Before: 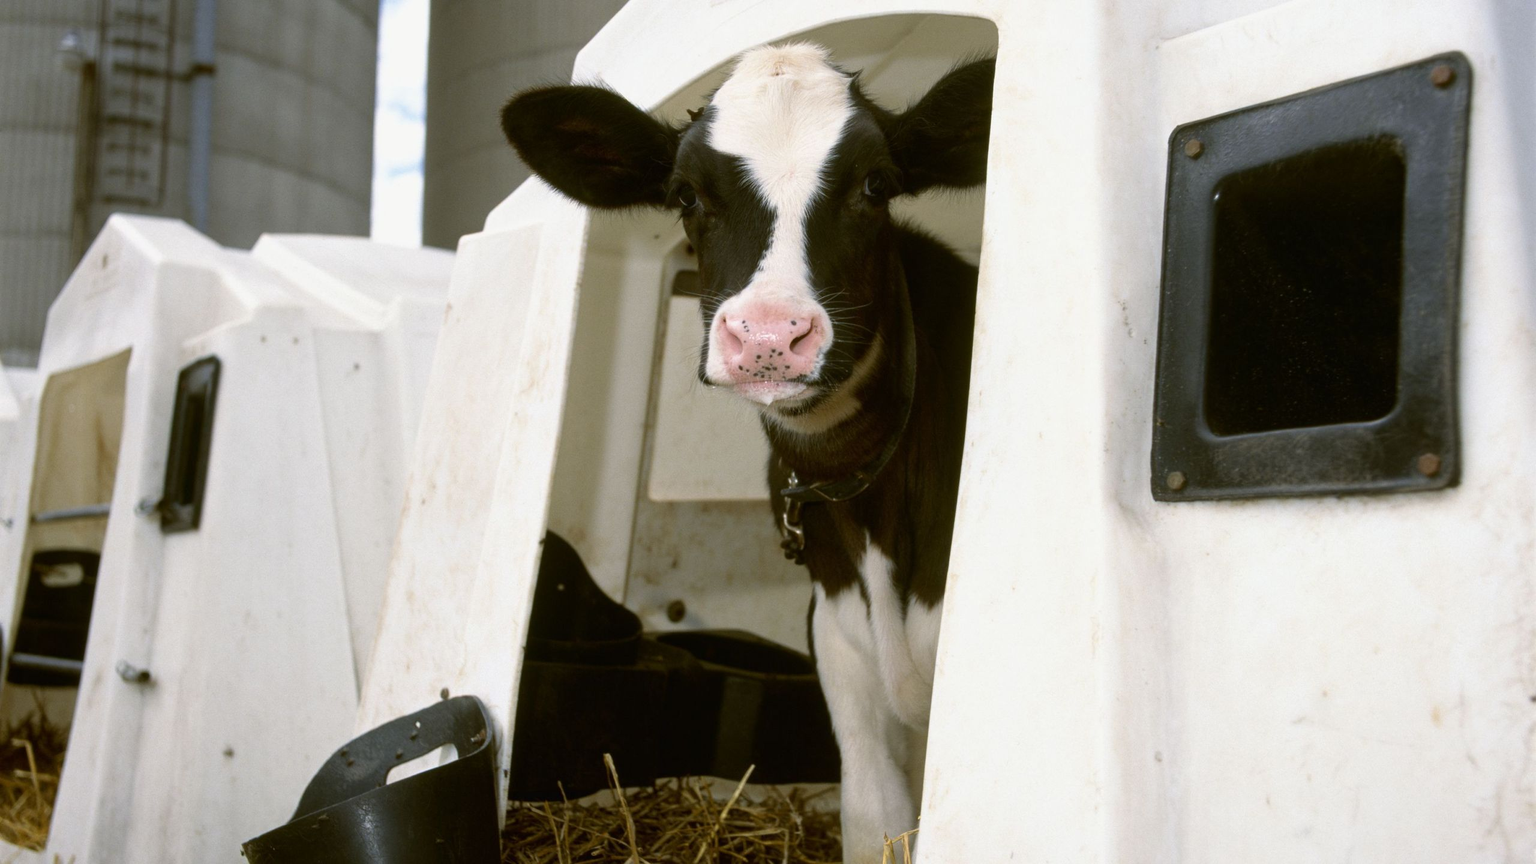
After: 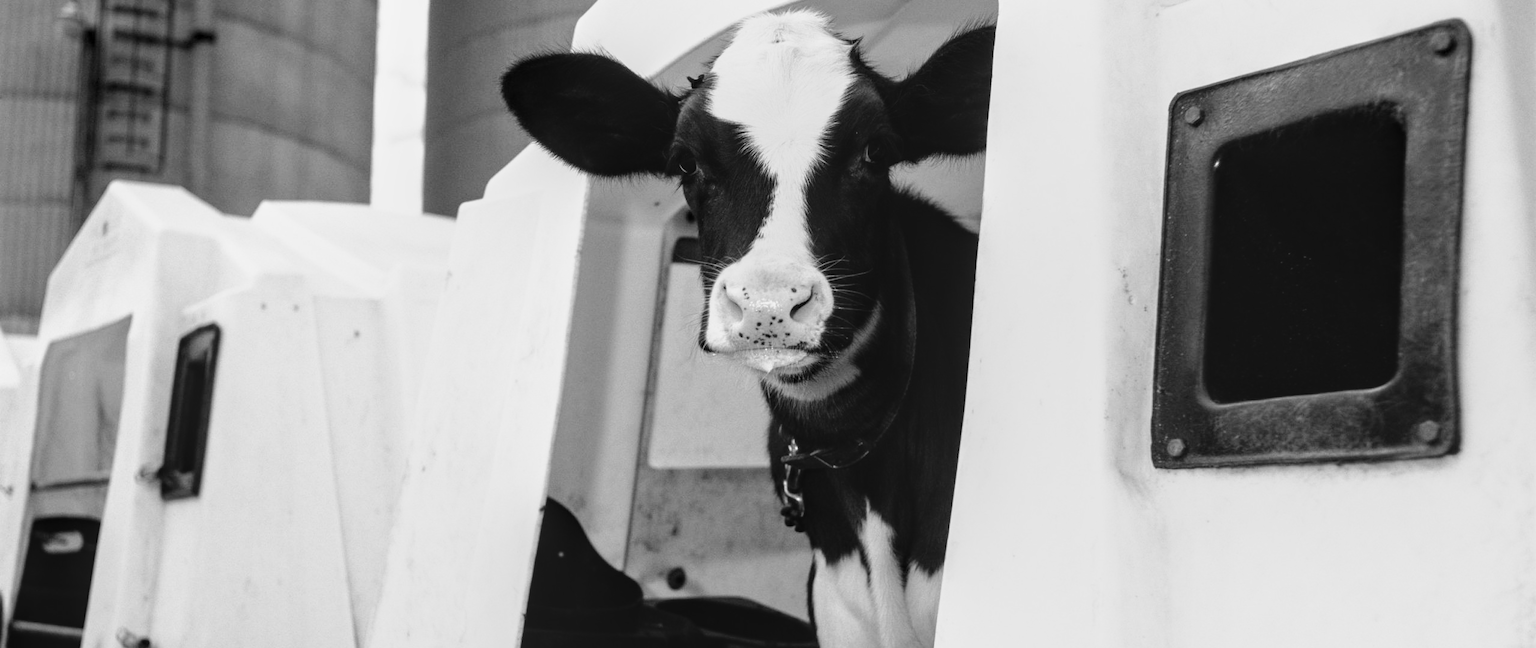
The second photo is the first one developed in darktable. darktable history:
monochrome: a 32, b 64, size 2.3
crop: top 3.857%, bottom 21.132%
tone curve: curves: ch0 [(0, 0) (0.136, 0.071) (0.346, 0.366) (0.489, 0.573) (0.66, 0.748) (0.858, 0.926) (1, 0.977)]; ch1 [(0, 0) (0.353, 0.344) (0.45, 0.46) (0.498, 0.498) (0.521, 0.512) (0.563, 0.559) (0.592, 0.605) (0.641, 0.673) (1, 1)]; ch2 [(0, 0) (0.333, 0.346) (0.375, 0.375) (0.424, 0.43) (0.476, 0.492) (0.502, 0.502) (0.524, 0.531) (0.579, 0.61) (0.612, 0.644) (0.641, 0.722) (1, 1)], color space Lab, independent channels, preserve colors none
local contrast: on, module defaults
